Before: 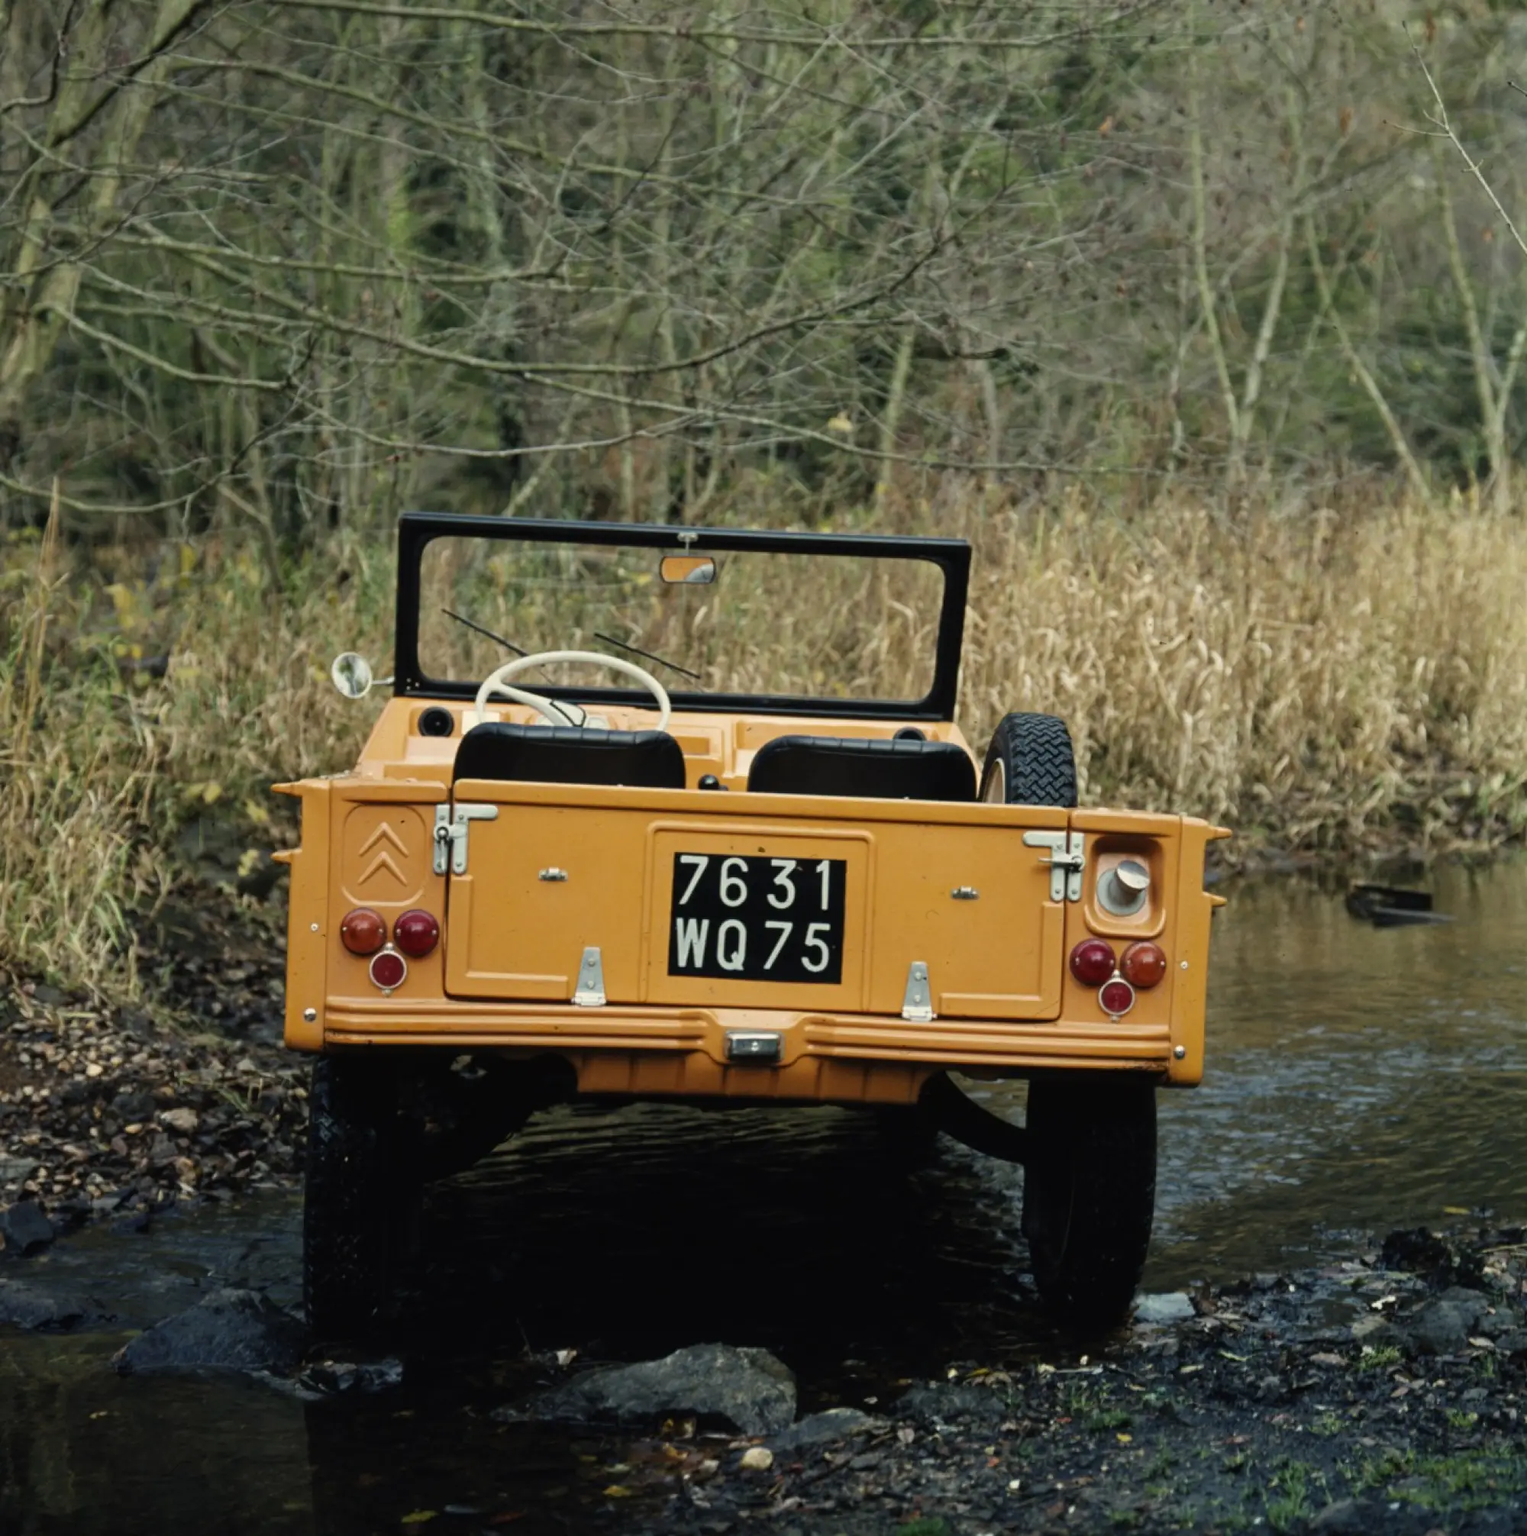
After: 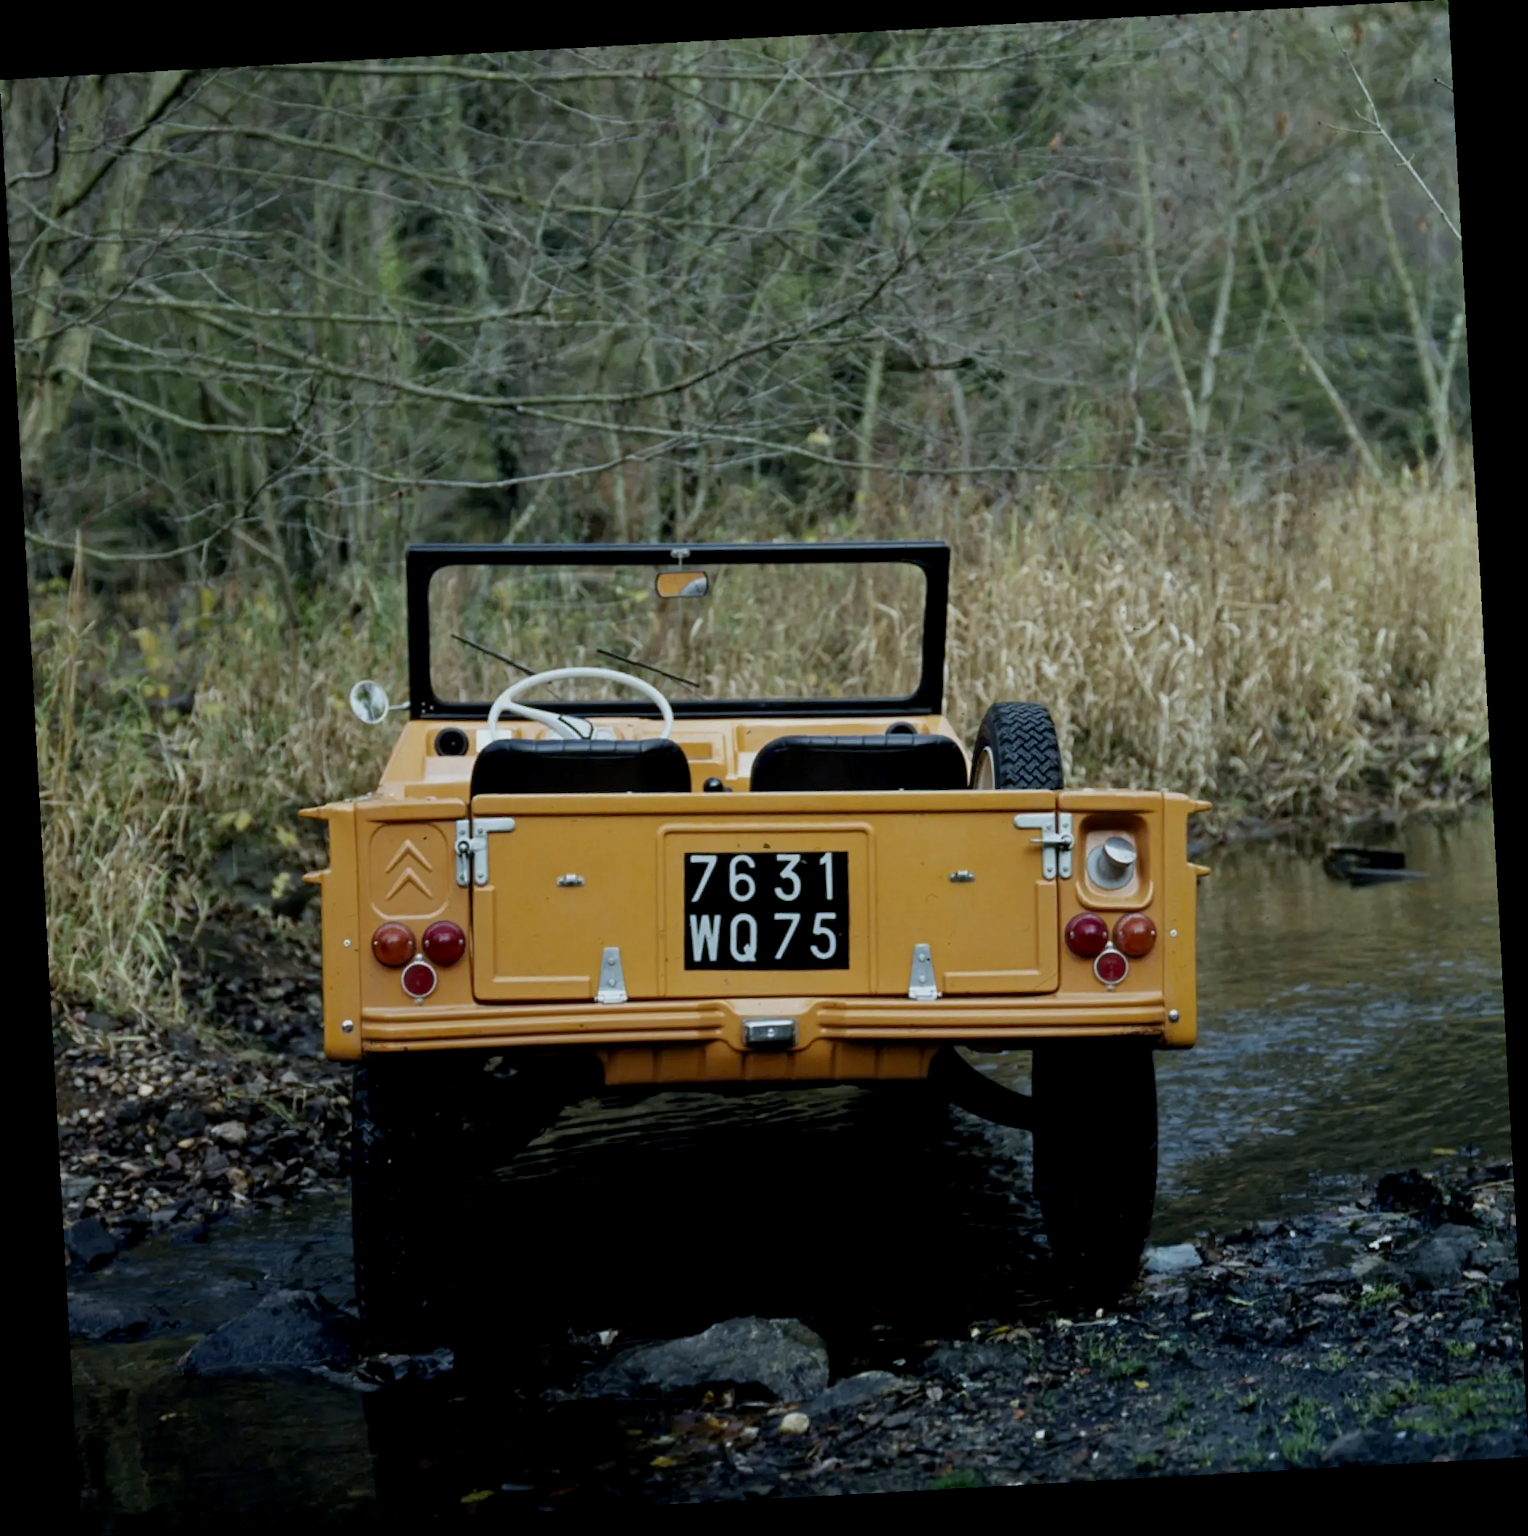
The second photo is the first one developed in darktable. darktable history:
exposure: black level correction 0.006, exposure -0.226 EV, compensate highlight preservation false
rotate and perspective: rotation -3.18°, automatic cropping off
white balance: red 0.926, green 1.003, blue 1.133
